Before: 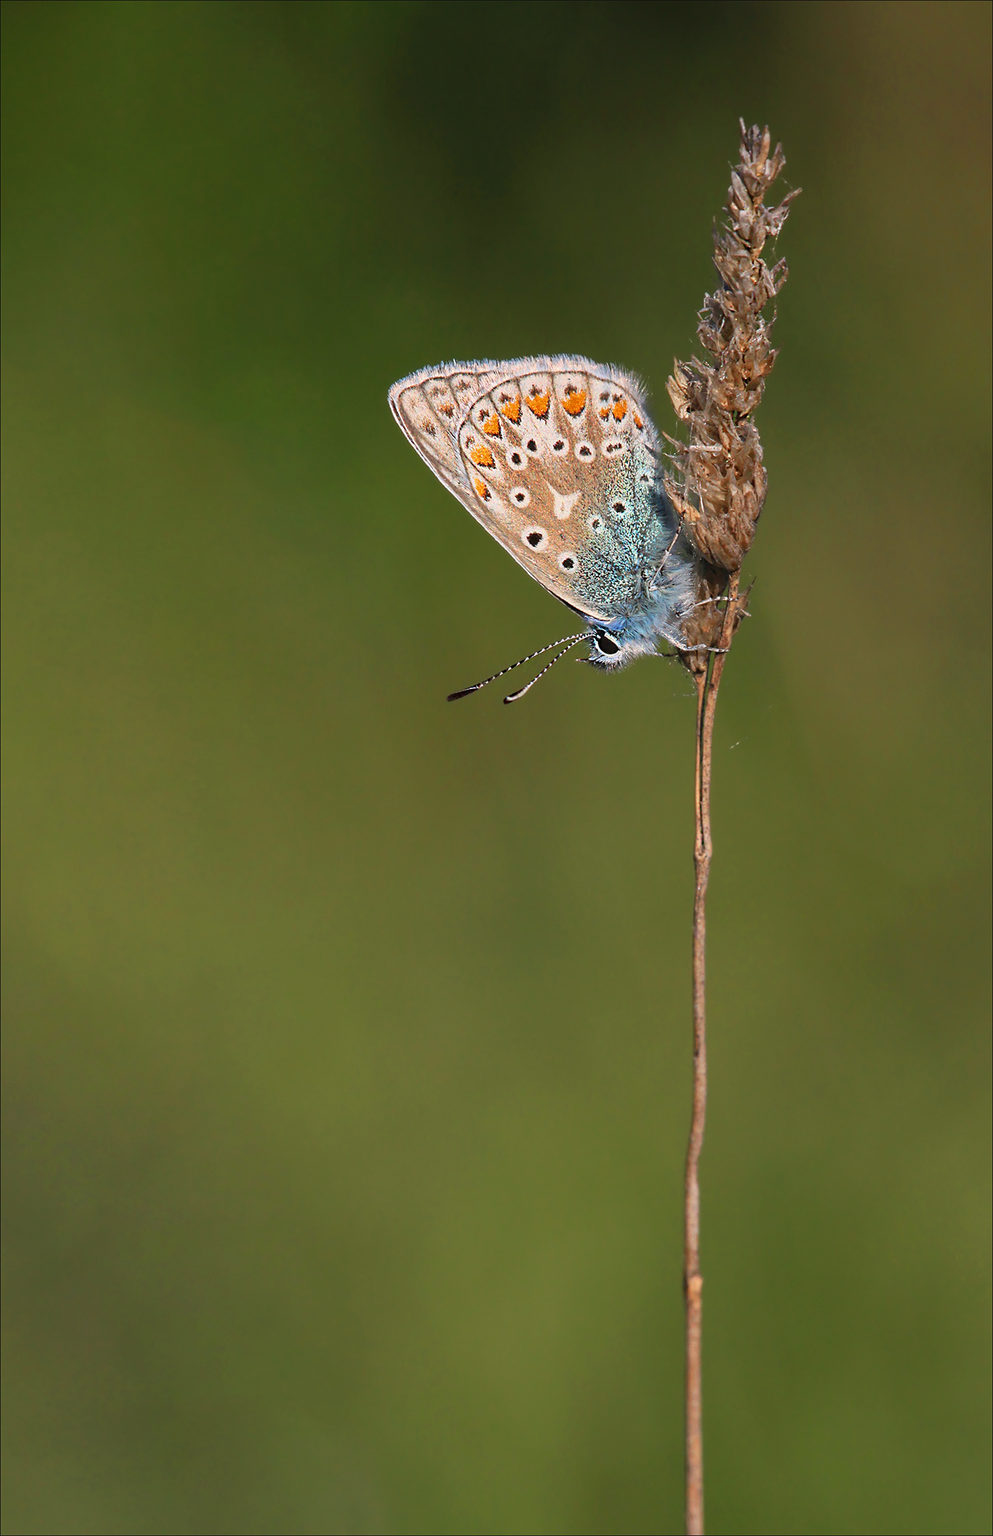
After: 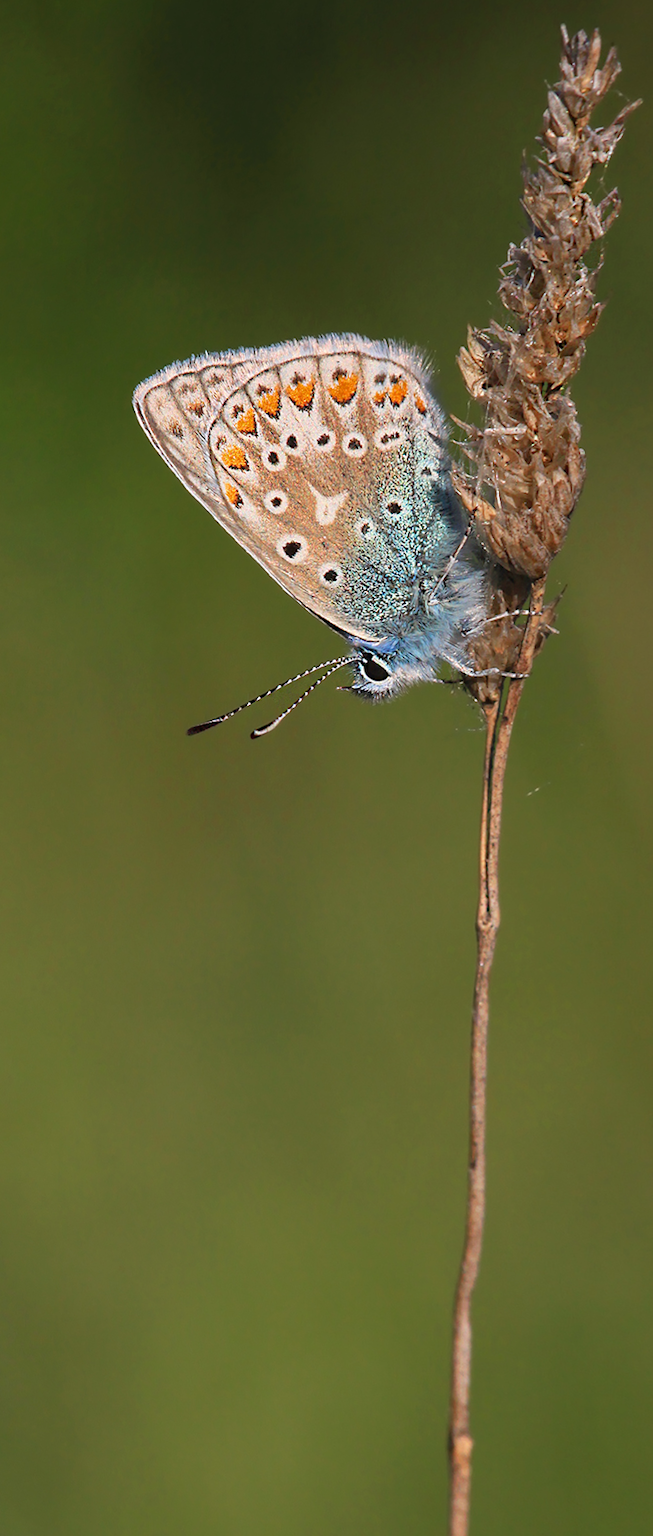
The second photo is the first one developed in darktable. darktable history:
crop: left 21.496%, right 22.254%
rotate and perspective: rotation 1.69°, lens shift (vertical) -0.023, lens shift (horizontal) -0.291, crop left 0.025, crop right 0.988, crop top 0.092, crop bottom 0.842
